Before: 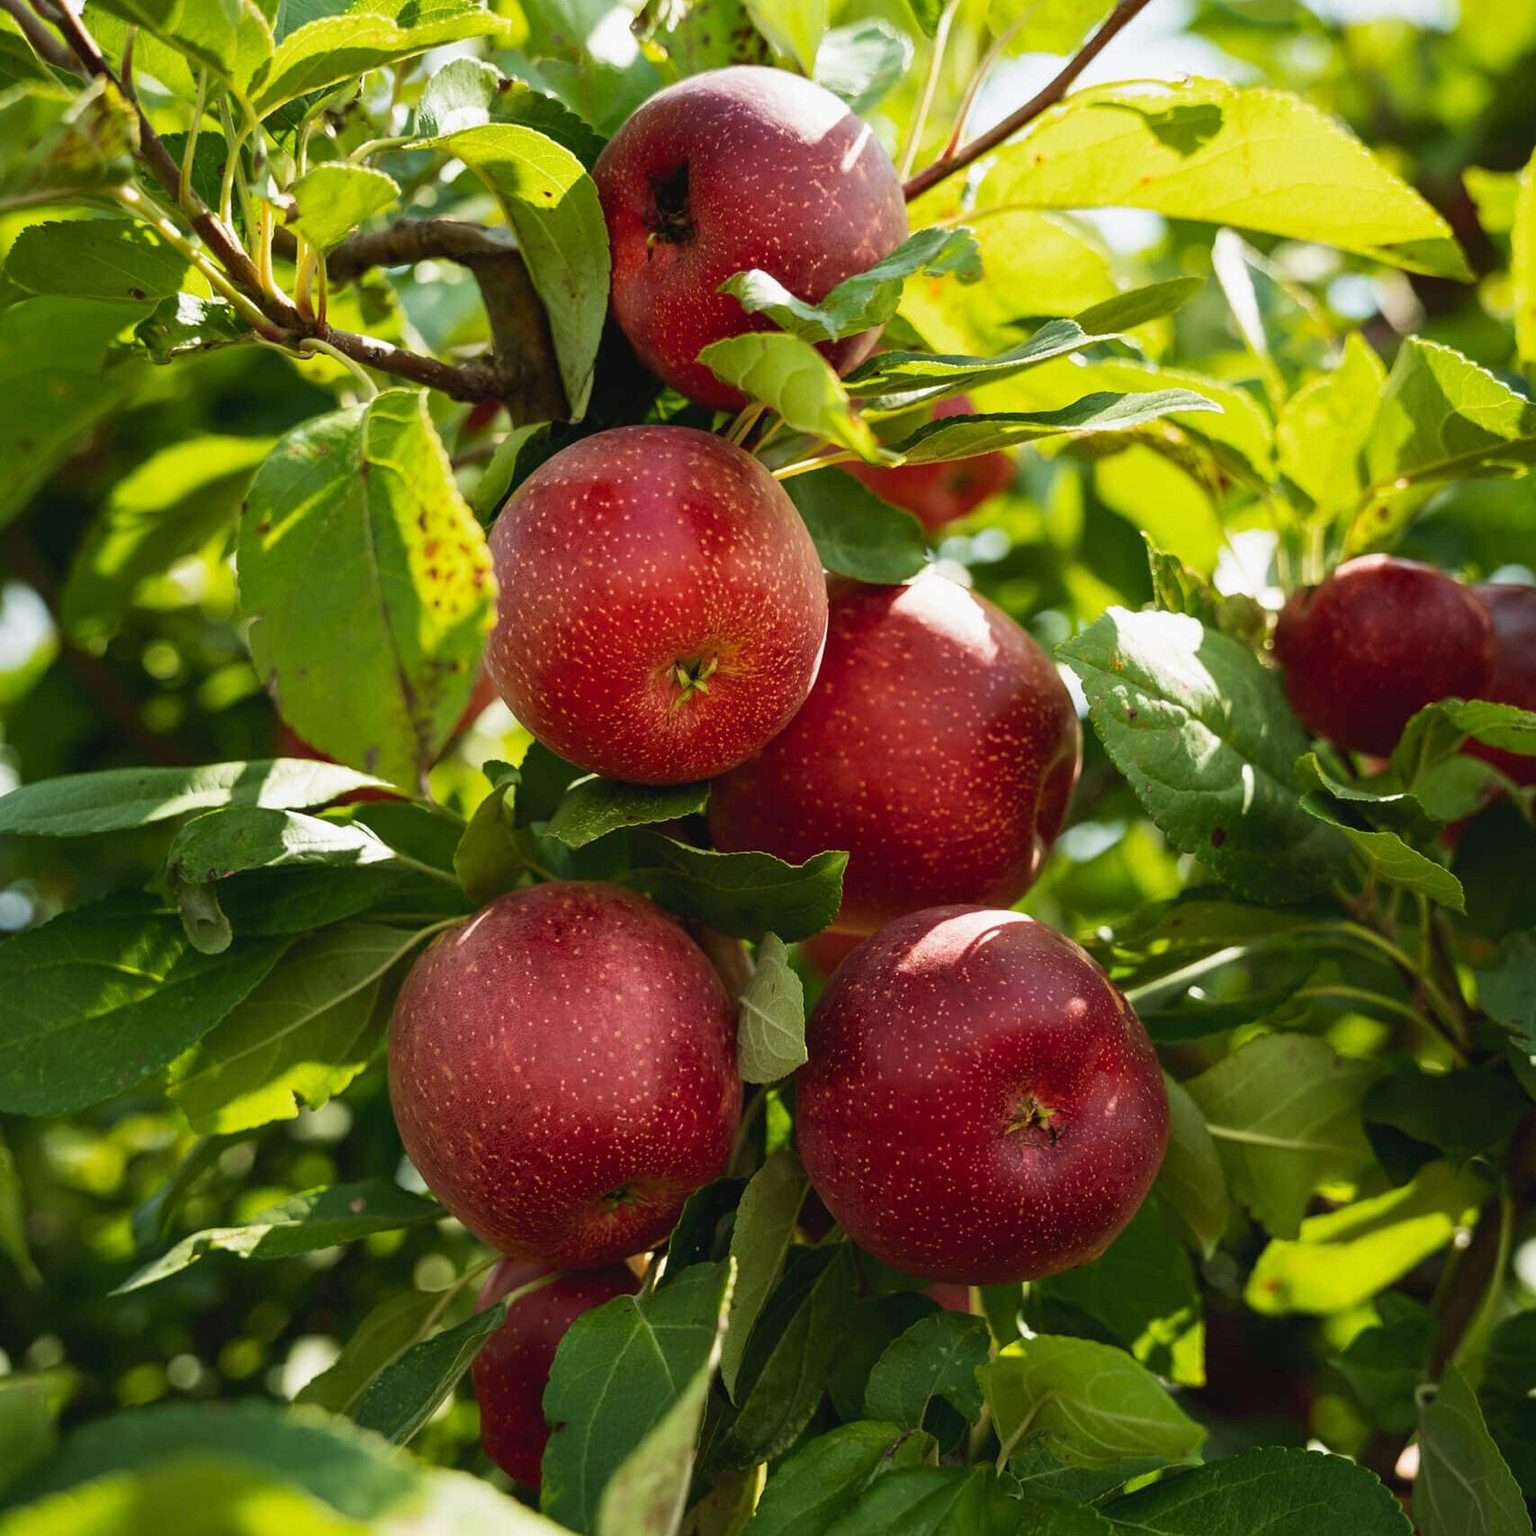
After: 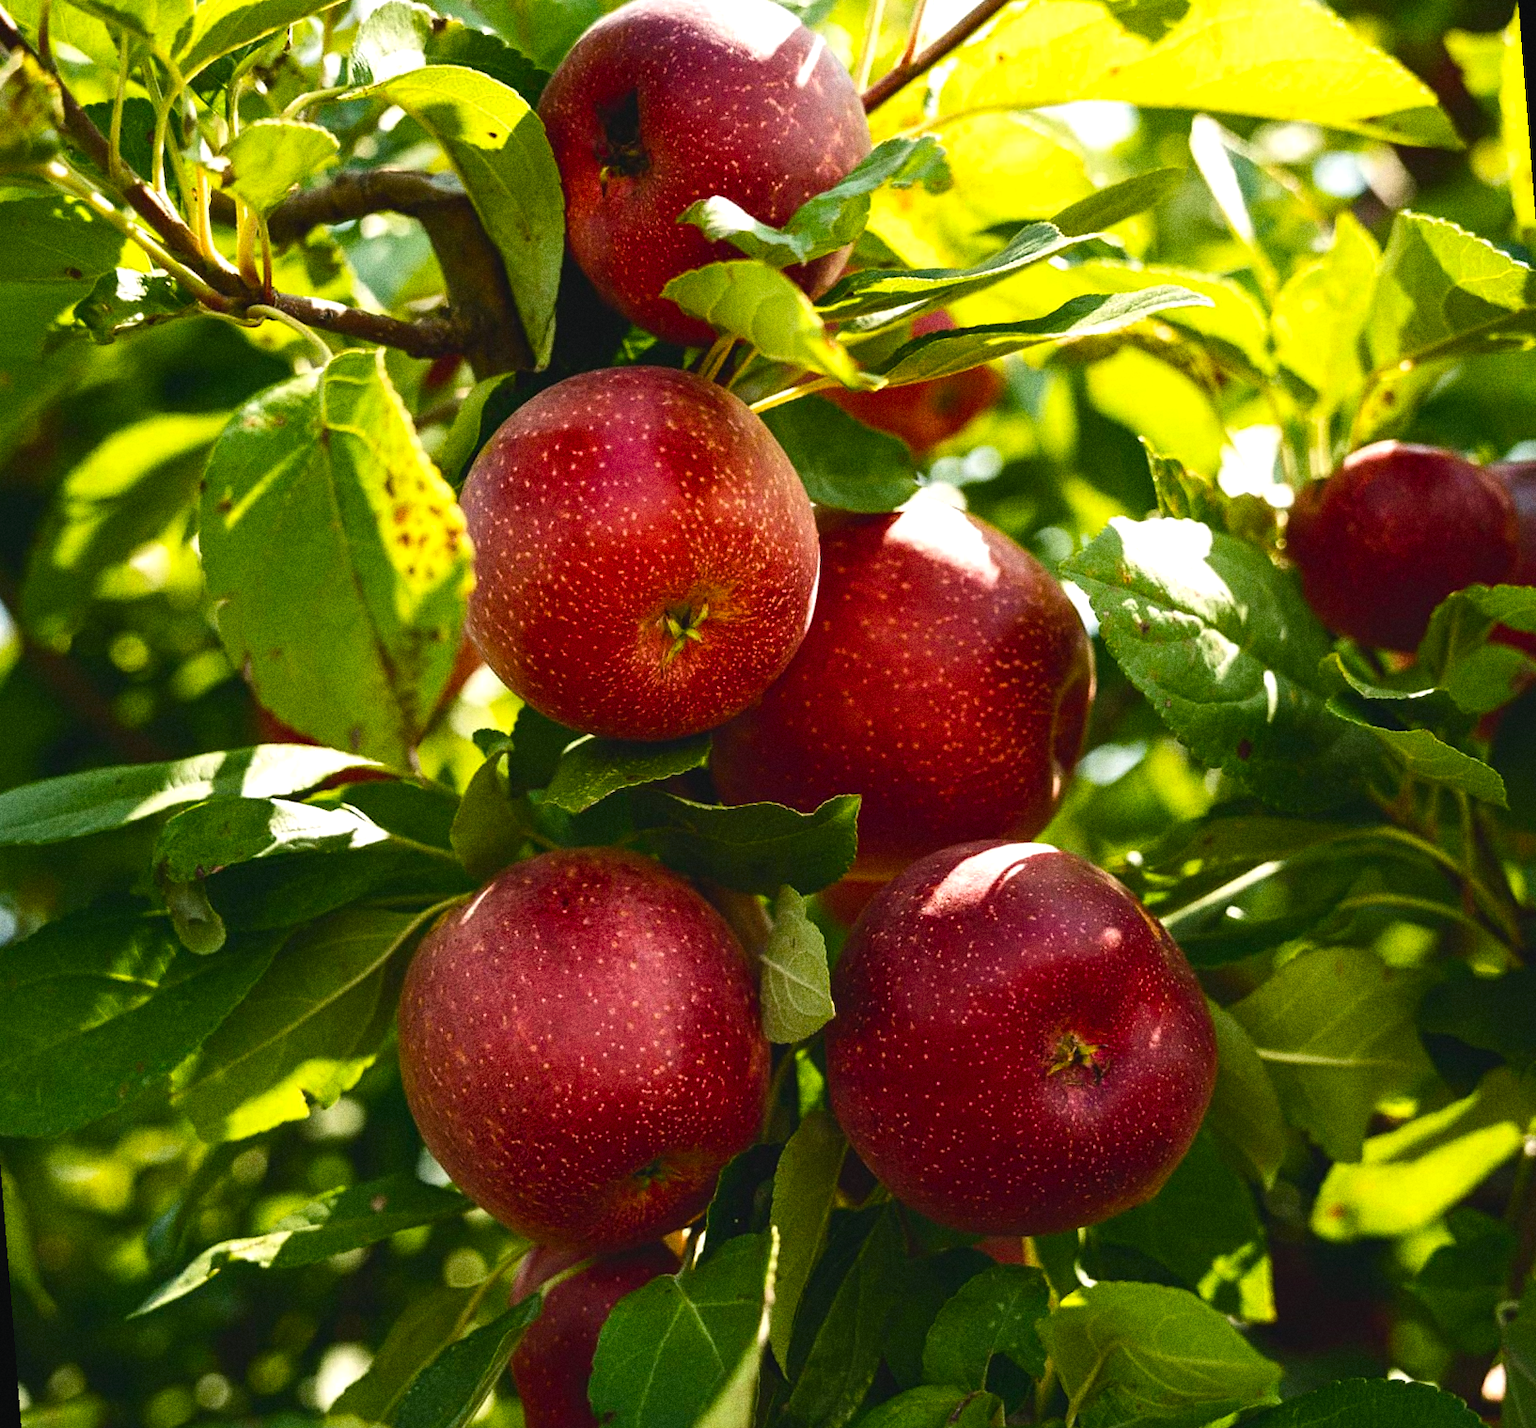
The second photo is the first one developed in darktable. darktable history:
color balance rgb: shadows lift › chroma 1%, shadows lift › hue 217.2°, power › hue 310.8°, highlights gain › chroma 1%, highlights gain › hue 54°, global offset › luminance 0.5%, global offset › hue 171.6°, perceptual saturation grading › global saturation 14.09%, perceptual saturation grading › highlights -25%, perceptual saturation grading › shadows 30%, perceptual brilliance grading › highlights 13.42%, perceptual brilliance grading › mid-tones 8.05%, perceptual brilliance grading › shadows -17.45%, global vibrance 25%
rotate and perspective: rotation -4.57°, crop left 0.054, crop right 0.944, crop top 0.087, crop bottom 0.914
grain: coarseness 9.61 ISO, strength 35.62%
